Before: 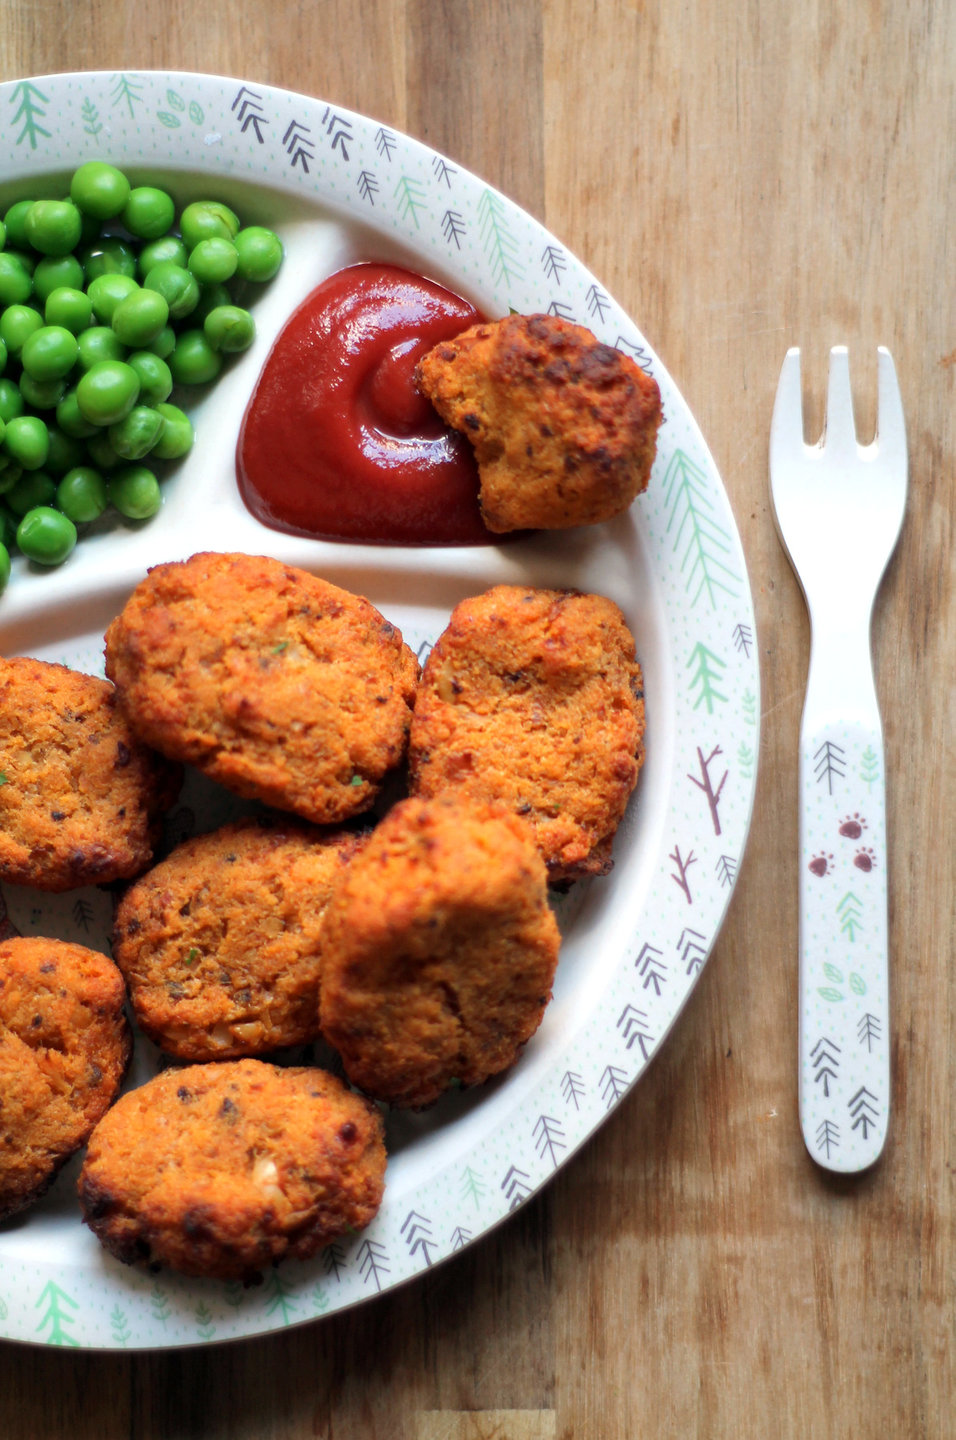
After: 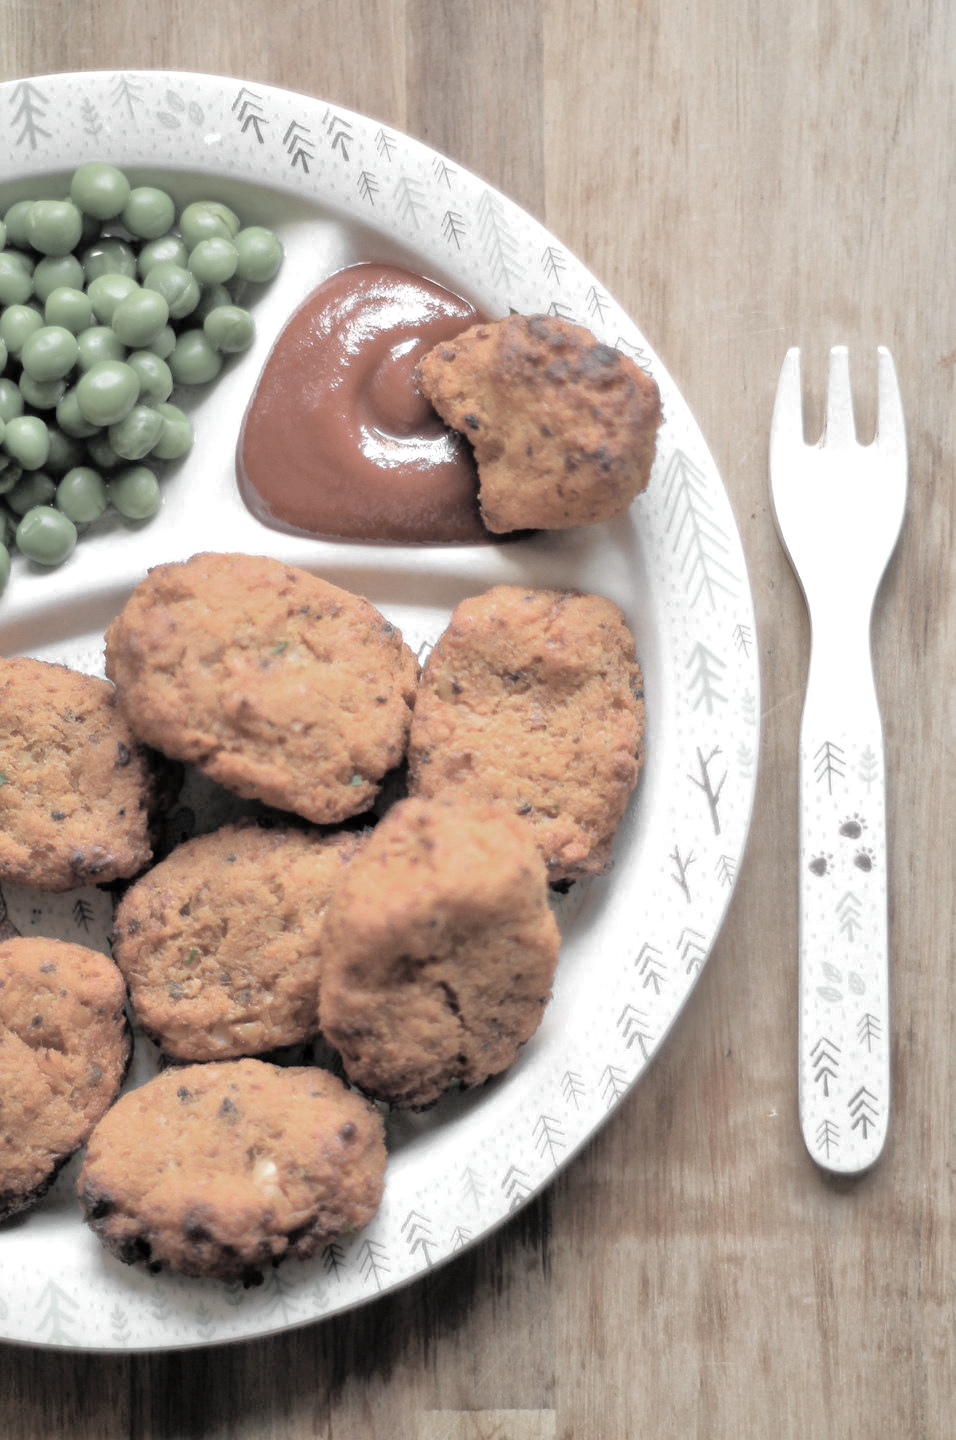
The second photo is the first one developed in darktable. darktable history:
color zones: curves: ch0 [(0, 0.613) (0.01, 0.613) (0.245, 0.448) (0.498, 0.529) (0.642, 0.665) (0.879, 0.777) (0.99, 0.613)]; ch1 [(0, 0.035) (0.121, 0.189) (0.259, 0.197) (0.415, 0.061) (0.589, 0.022) (0.732, 0.022) (0.857, 0.026) (0.991, 0.053)]
contrast brightness saturation: brightness 0.15
tone equalizer: -7 EV 0.149 EV, -6 EV 0.608 EV, -5 EV 1.13 EV, -4 EV 1.34 EV, -3 EV 1.17 EV, -2 EV 0.6 EV, -1 EV 0.155 EV
